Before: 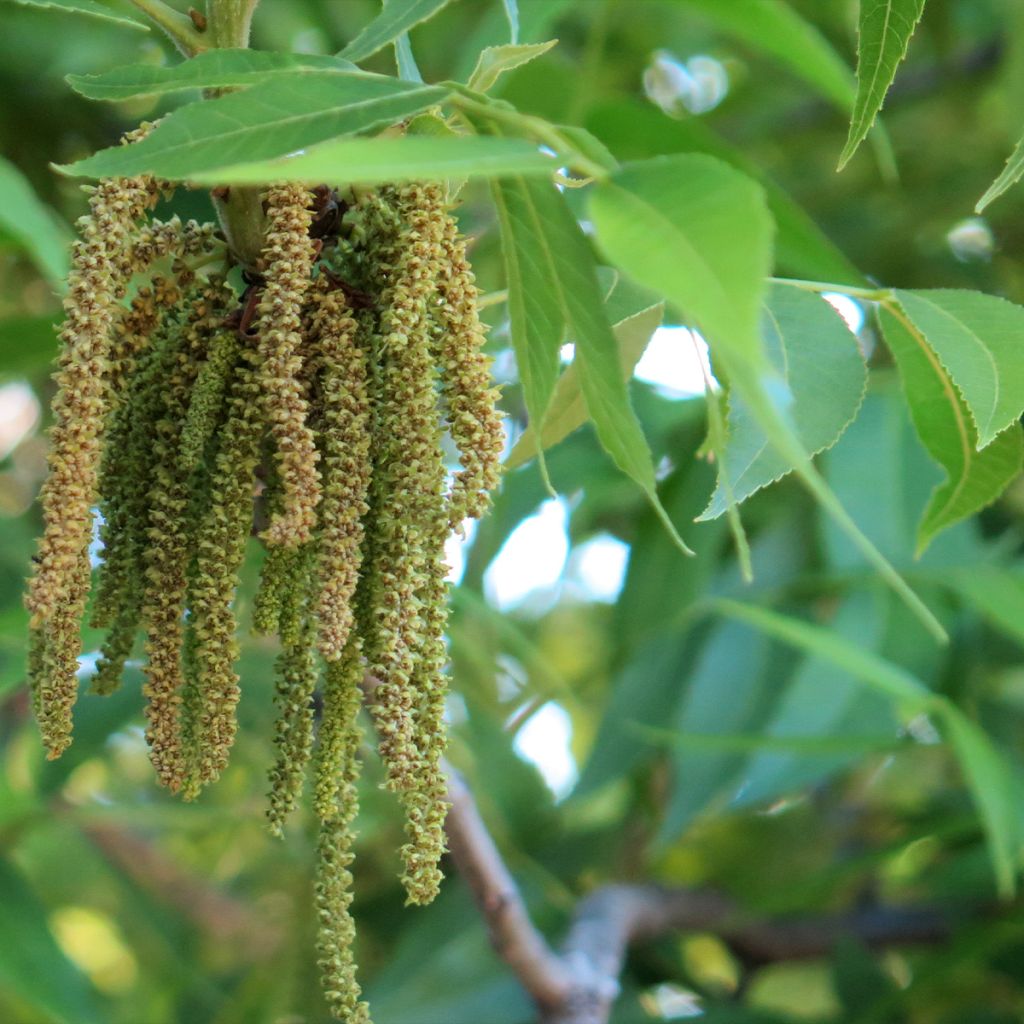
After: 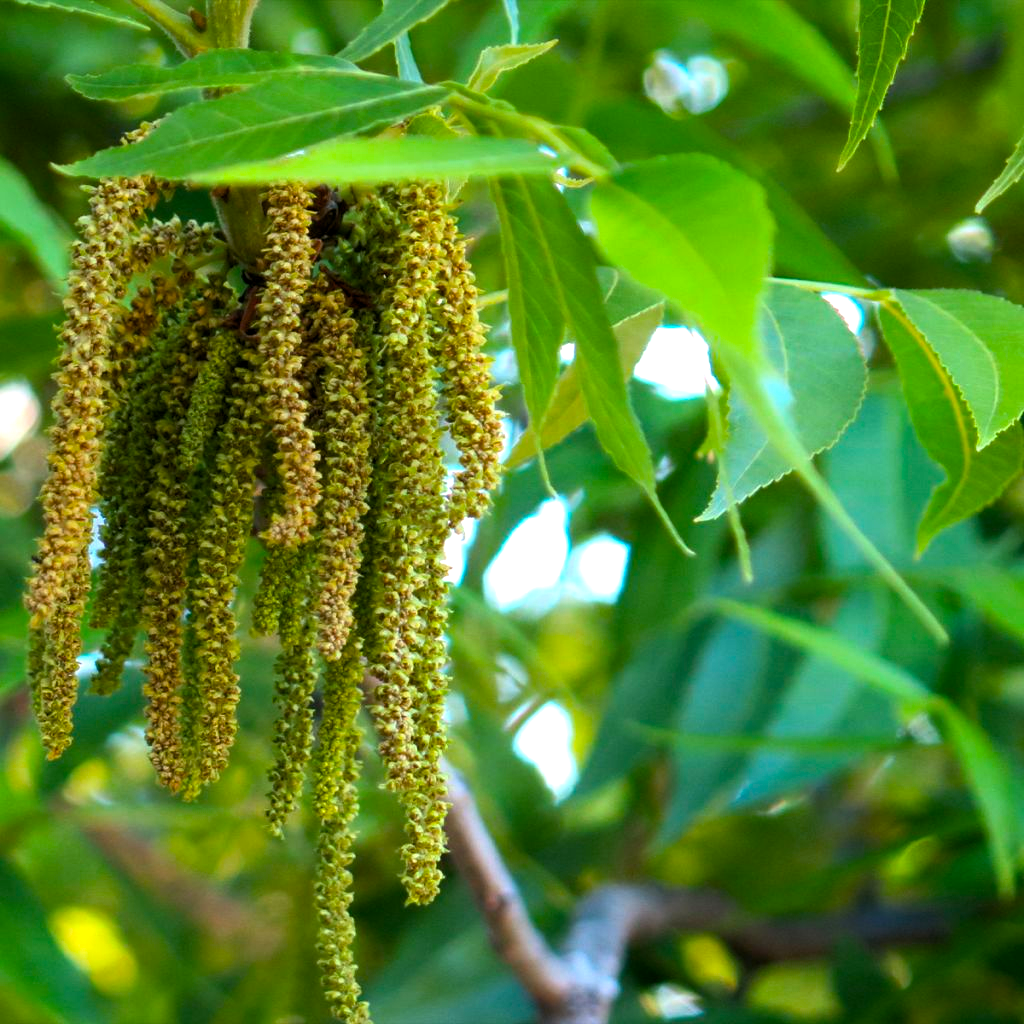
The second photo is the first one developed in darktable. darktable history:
color balance rgb: global offset › luminance -0.288%, global offset › hue 259.83°, perceptual saturation grading › global saturation 40.942%, perceptual brilliance grading › global brilliance 15.198%, perceptual brilliance grading › shadows -35.206%
